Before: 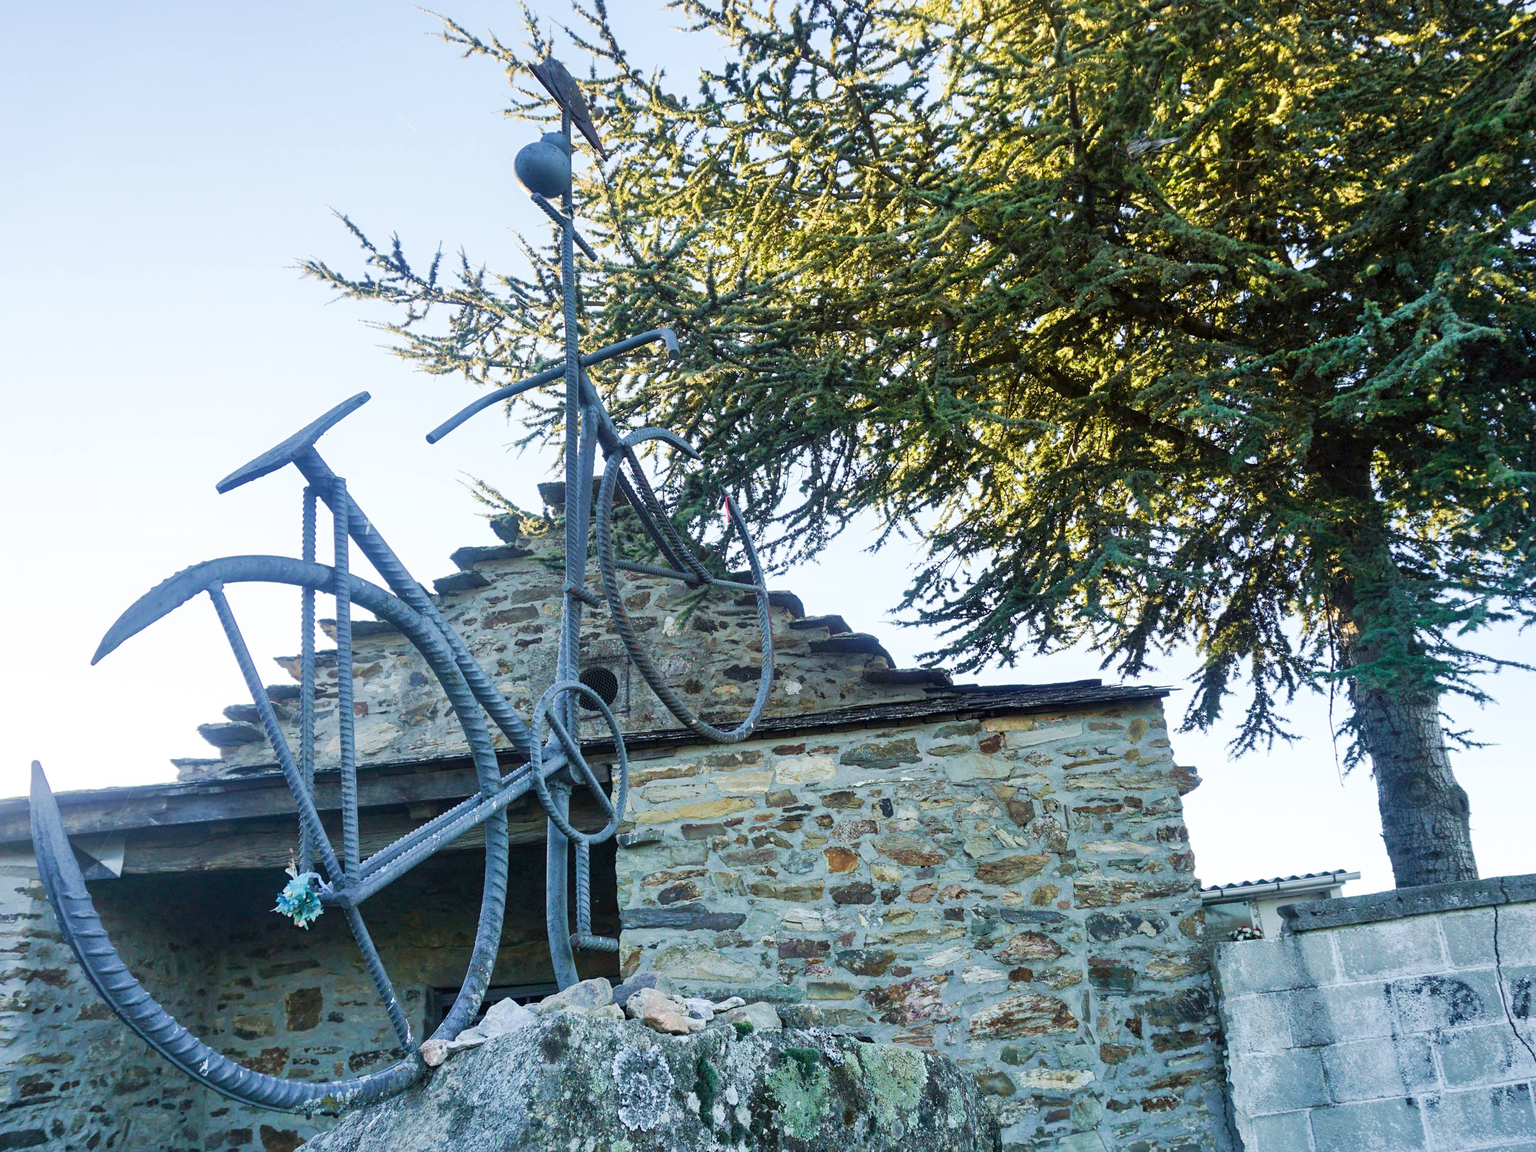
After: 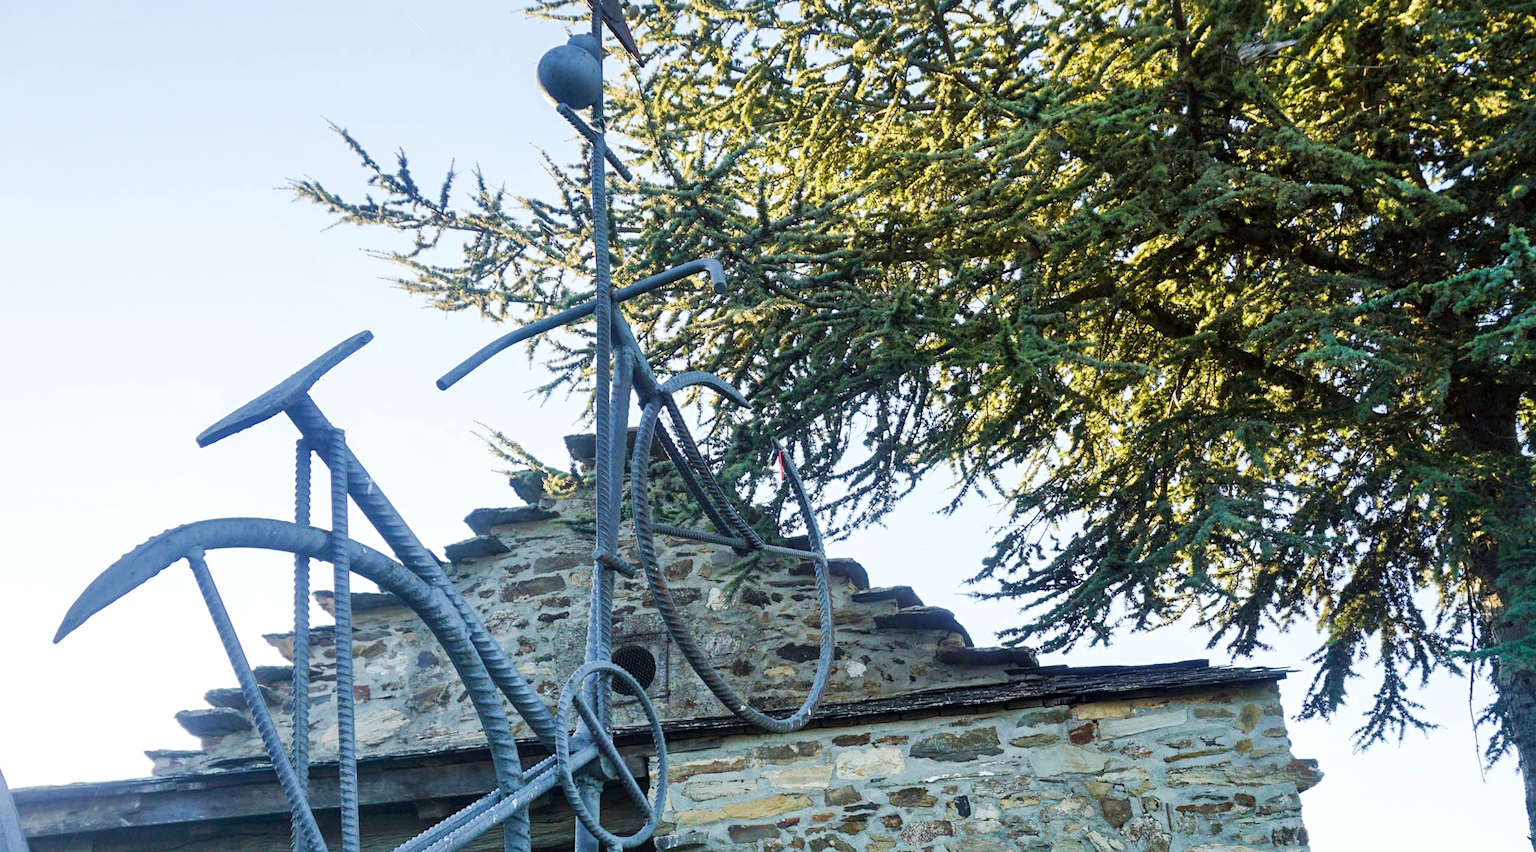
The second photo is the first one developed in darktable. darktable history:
local contrast: mode bilateral grid, contrast 20, coarseness 50, detail 120%, midtone range 0.2
crop: left 2.924%, top 8.937%, right 9.608%, bottom 26.293%
